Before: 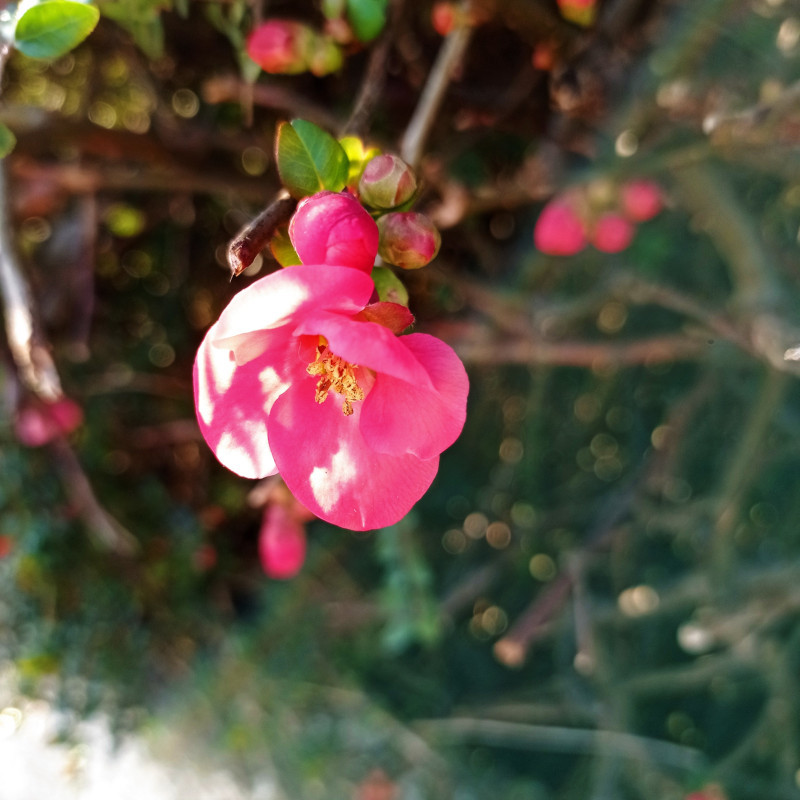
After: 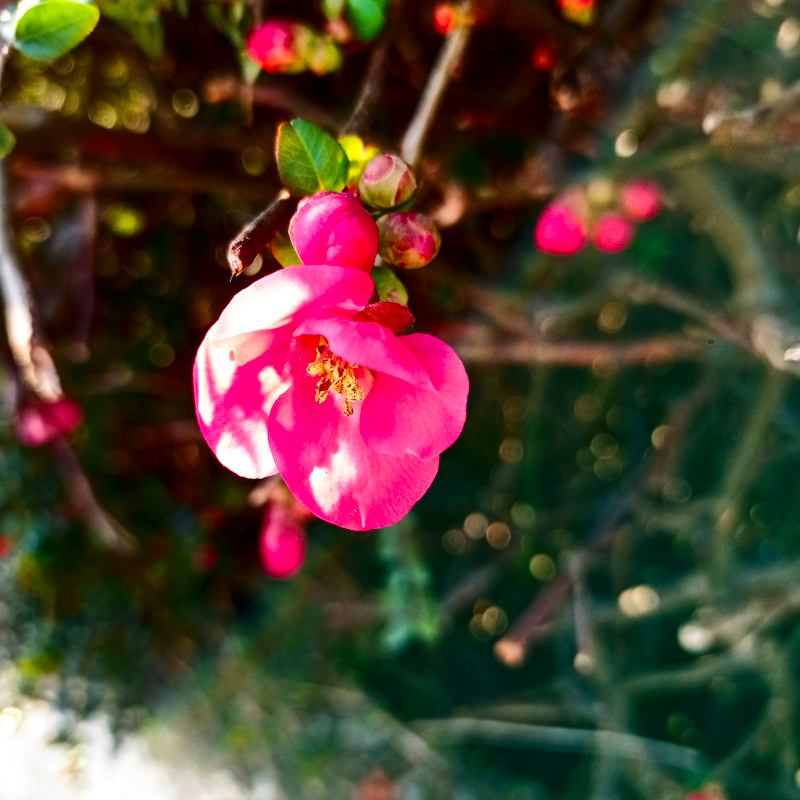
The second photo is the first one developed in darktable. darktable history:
contrast brightness saturation: contrast 0.21, brightness -0.11, saturation 0.21
shadows and highlights: low approximation 0.01, soften with gaussian
